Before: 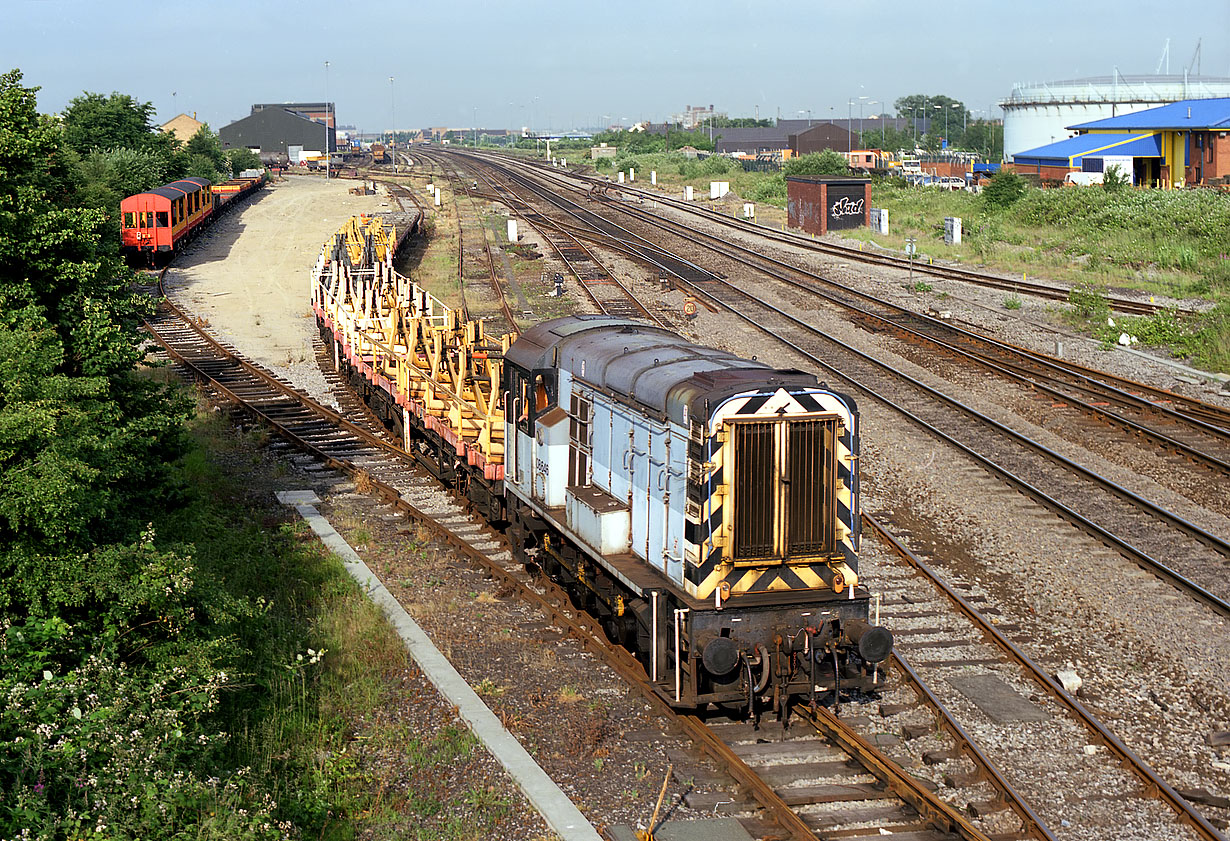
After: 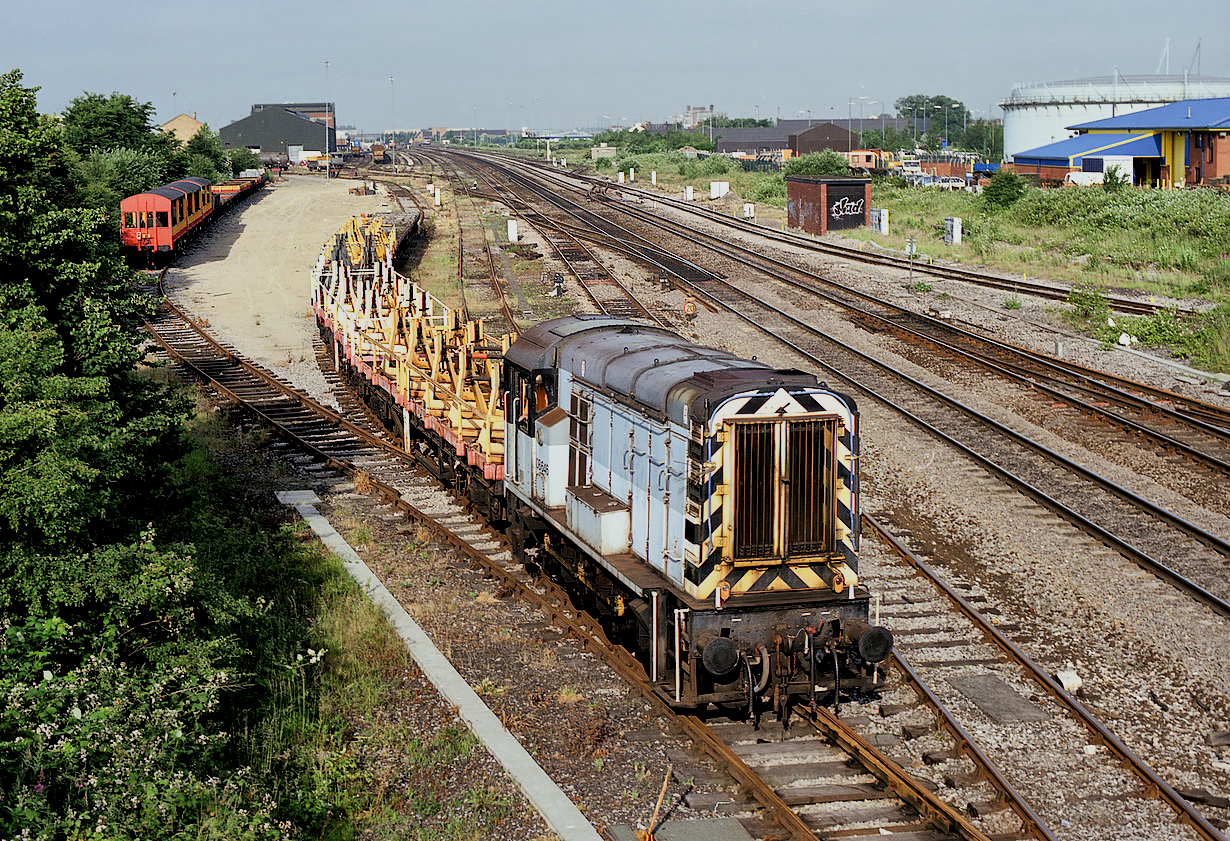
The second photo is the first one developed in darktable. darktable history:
local contrast: mode bilateral grid, contrast 20, coarseness 50, detail 159%, midtone range 0.2
filmic rgb: black relative exposure -7.65 EV, white relative exposure 4.56 EV, hardness 3.61
